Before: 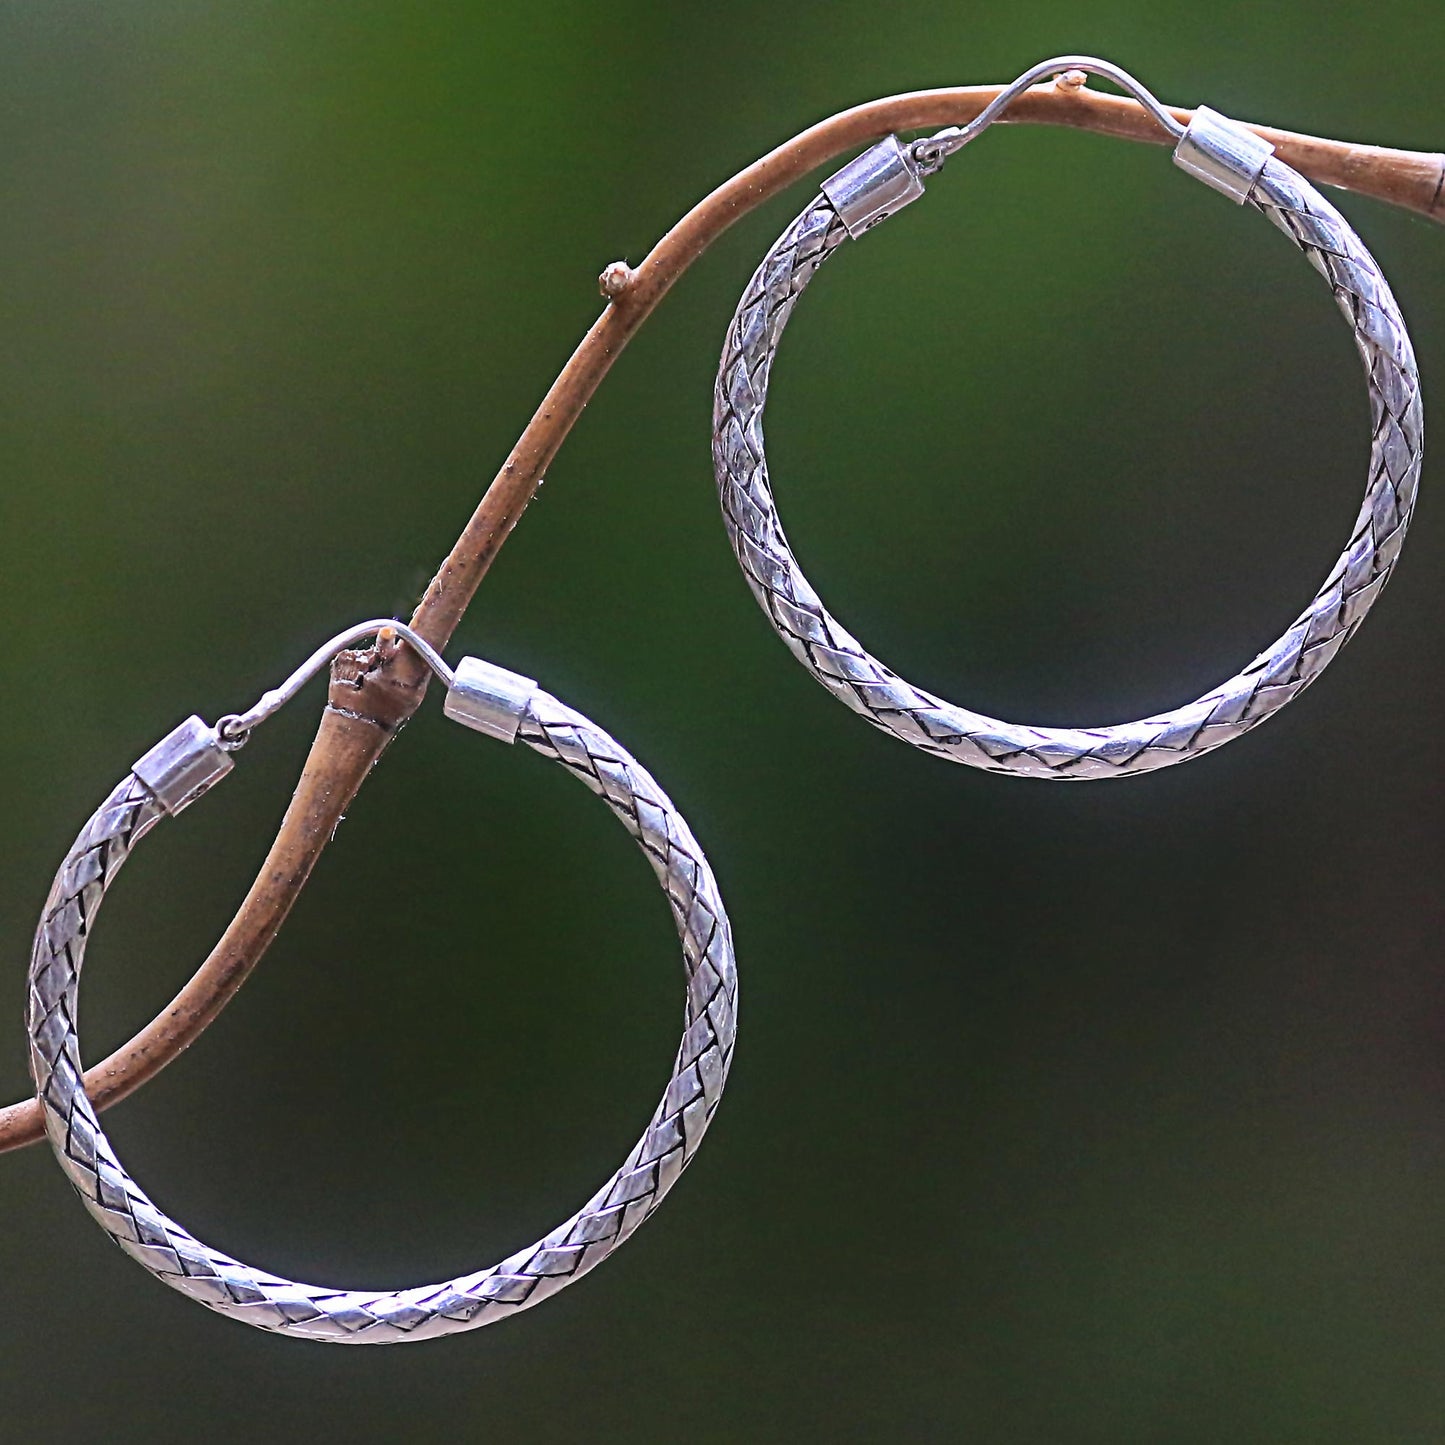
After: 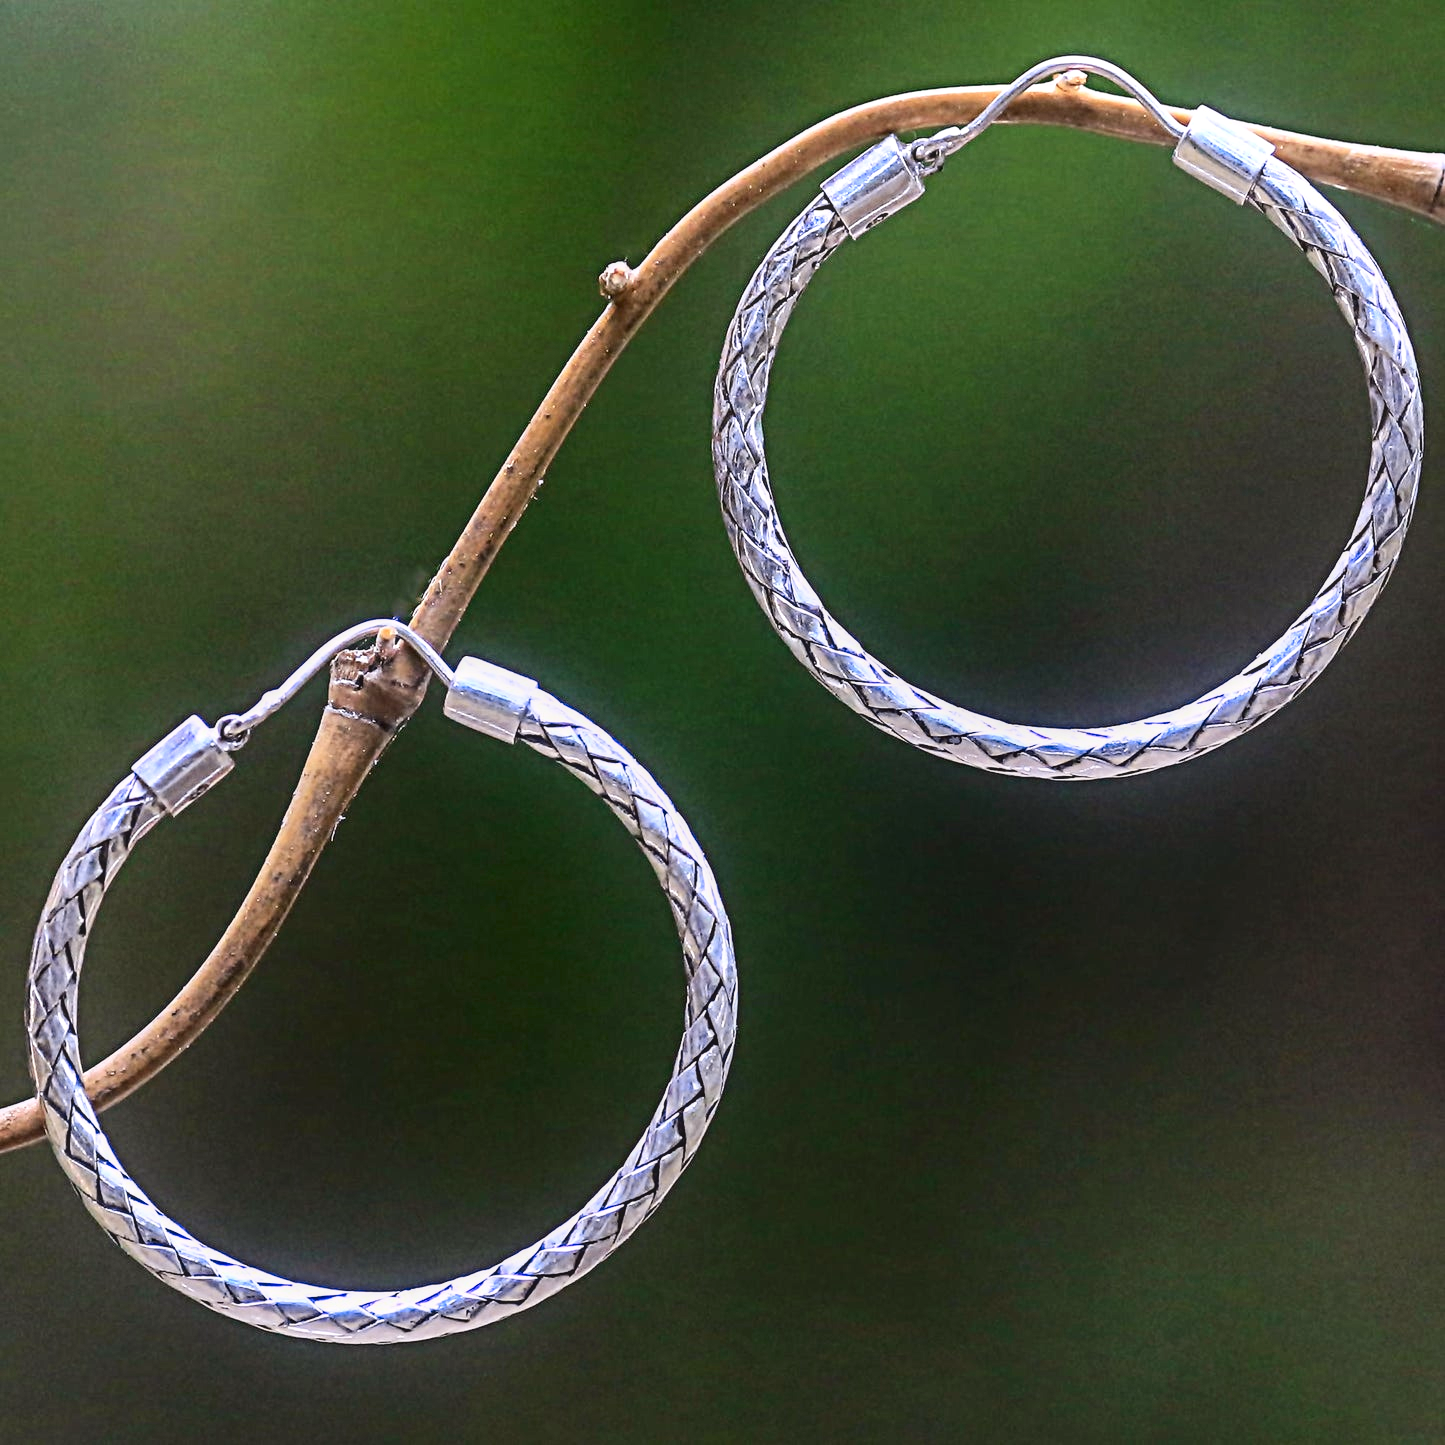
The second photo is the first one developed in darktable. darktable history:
tone curve: curves: ch0 [(0, 0.023) (0.087, 0.065) (0.184, 0.168) (0.45, 0.54) (0.57, 0.683) (0.722, 0.825) (0.877, 0.948) (1, 1)]; ch1 [(0, 0) (0.388, 0.369) (0.45, 0.43) (0.505, 0.509) (0.534, 0.528) (0.657, 0.655) (1, 1)]; ch2 [(0, 0) (0.314, 0.223) (0.427, 0.405) (0.5, 0.5) (0.55, 0.566) (0.625, 0.657) (1, 1)], color space Lab, independent channels, preserve colors none
local contrast: on, module defaults
